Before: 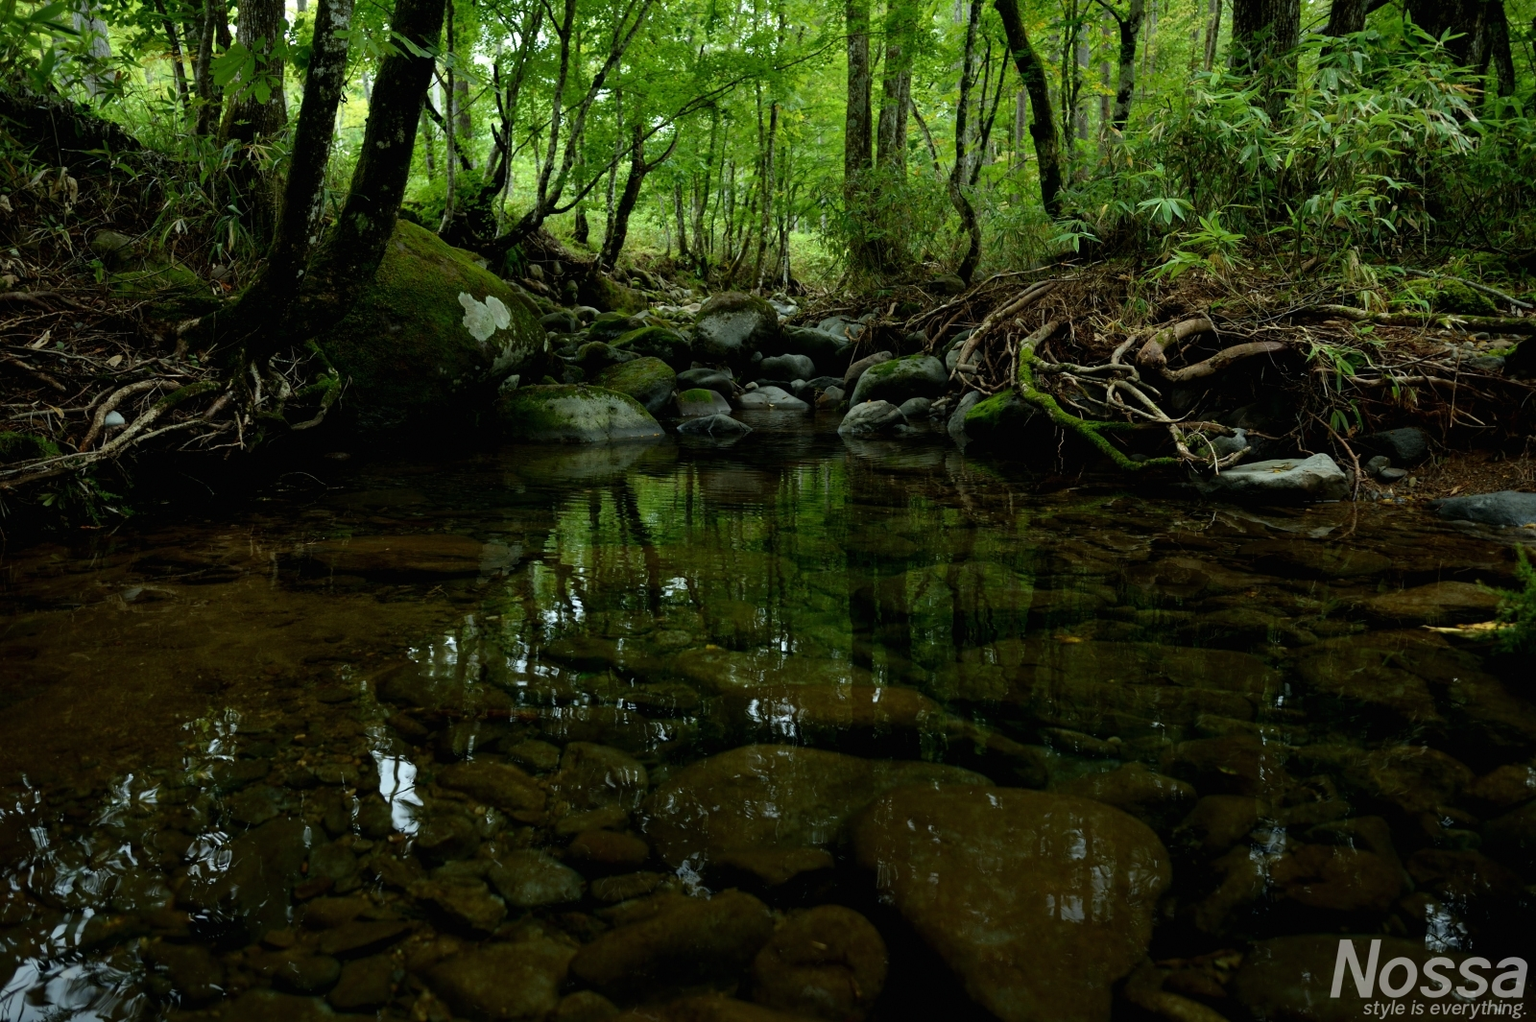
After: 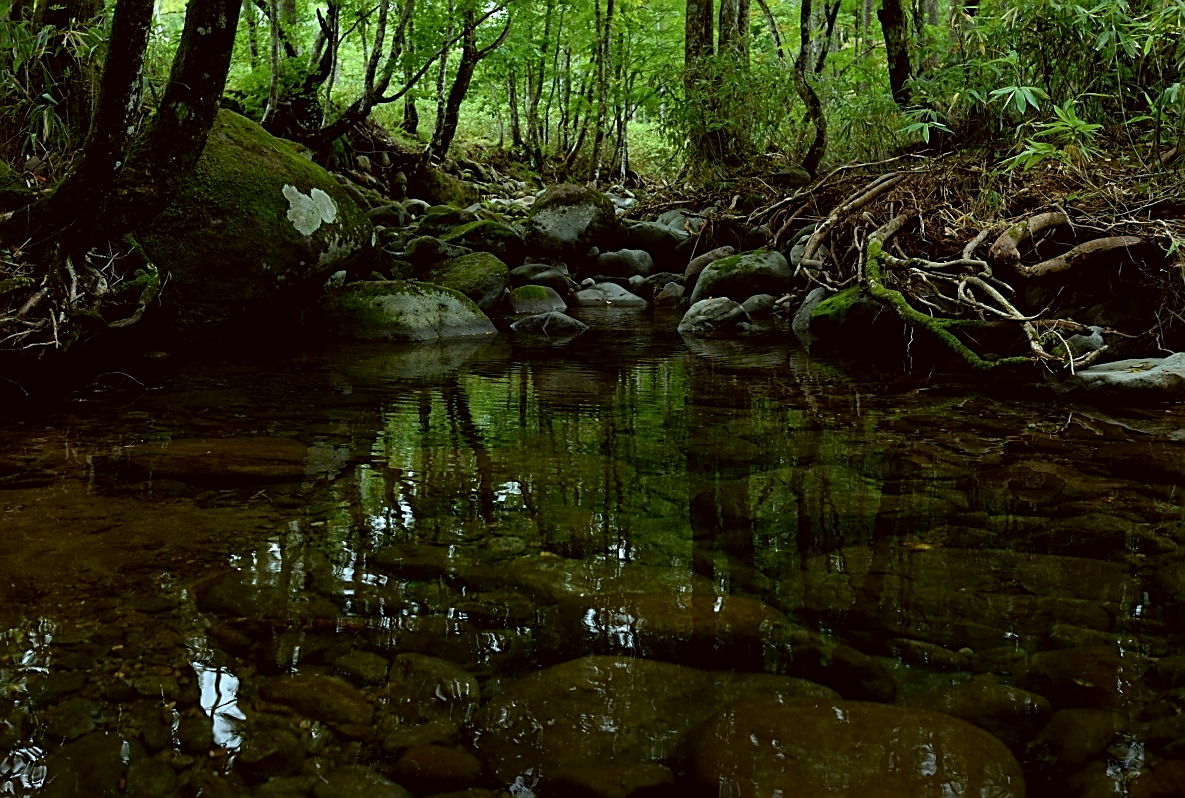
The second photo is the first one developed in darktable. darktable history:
crop and rotate: left 12.213%, top 11.344%, right 13.698%, bottom 13.706%
sharpen: amount 0.753
color correction: highlights a* -3.49, highlights b* -6.19, shadows a* 3.23, shadows b* 5.28
